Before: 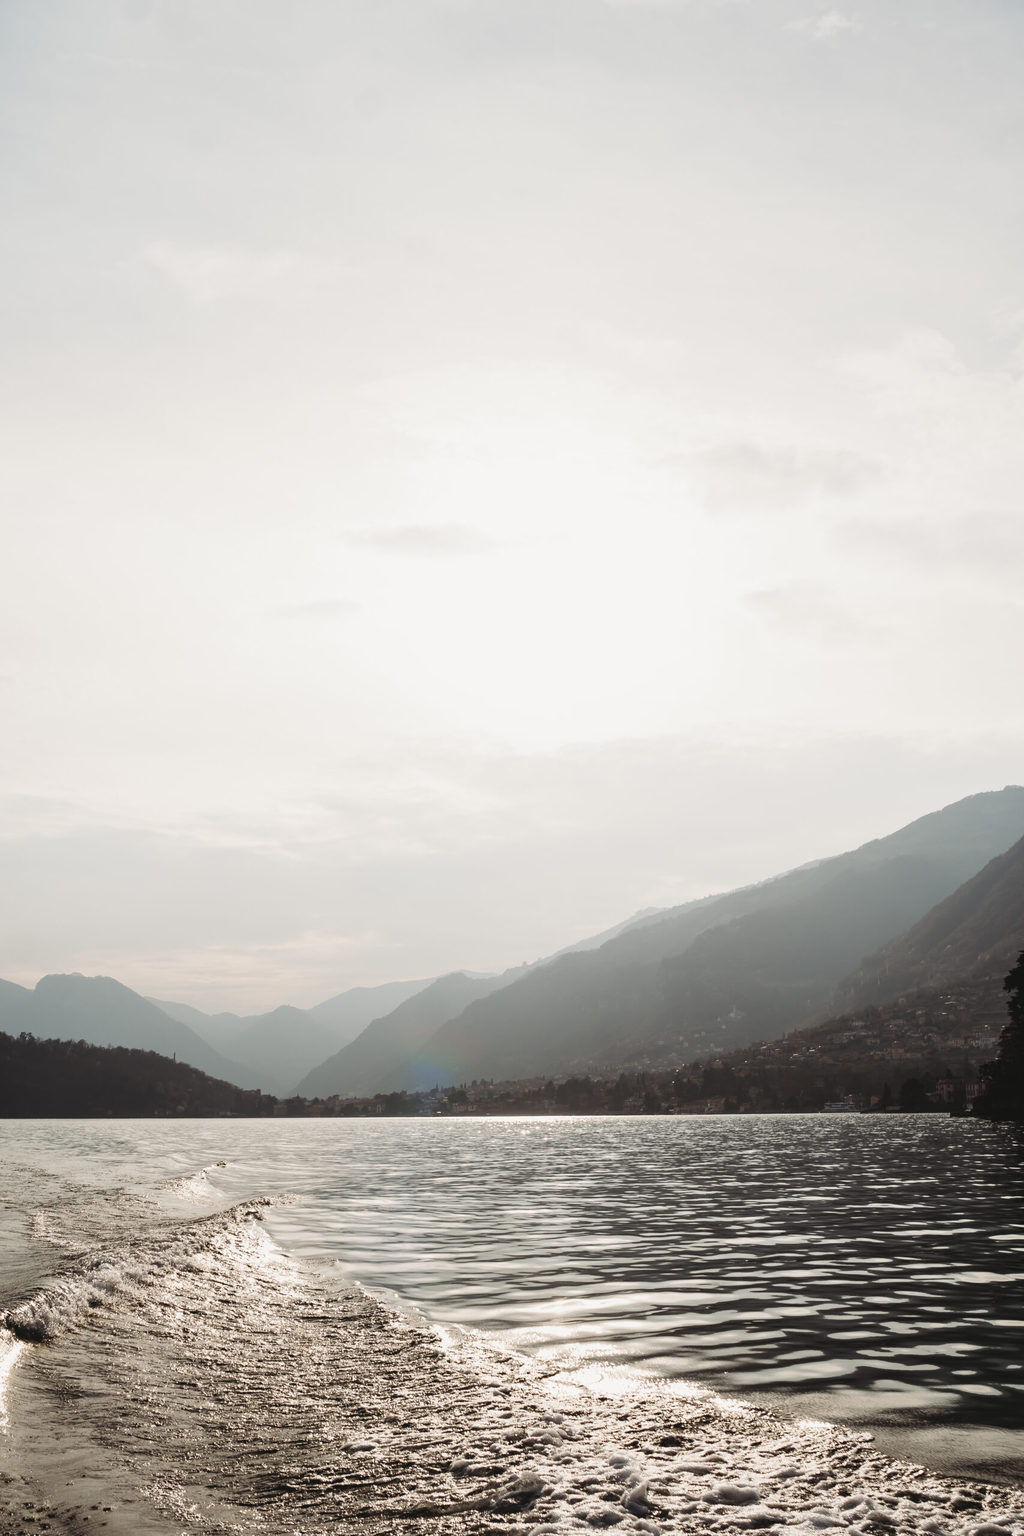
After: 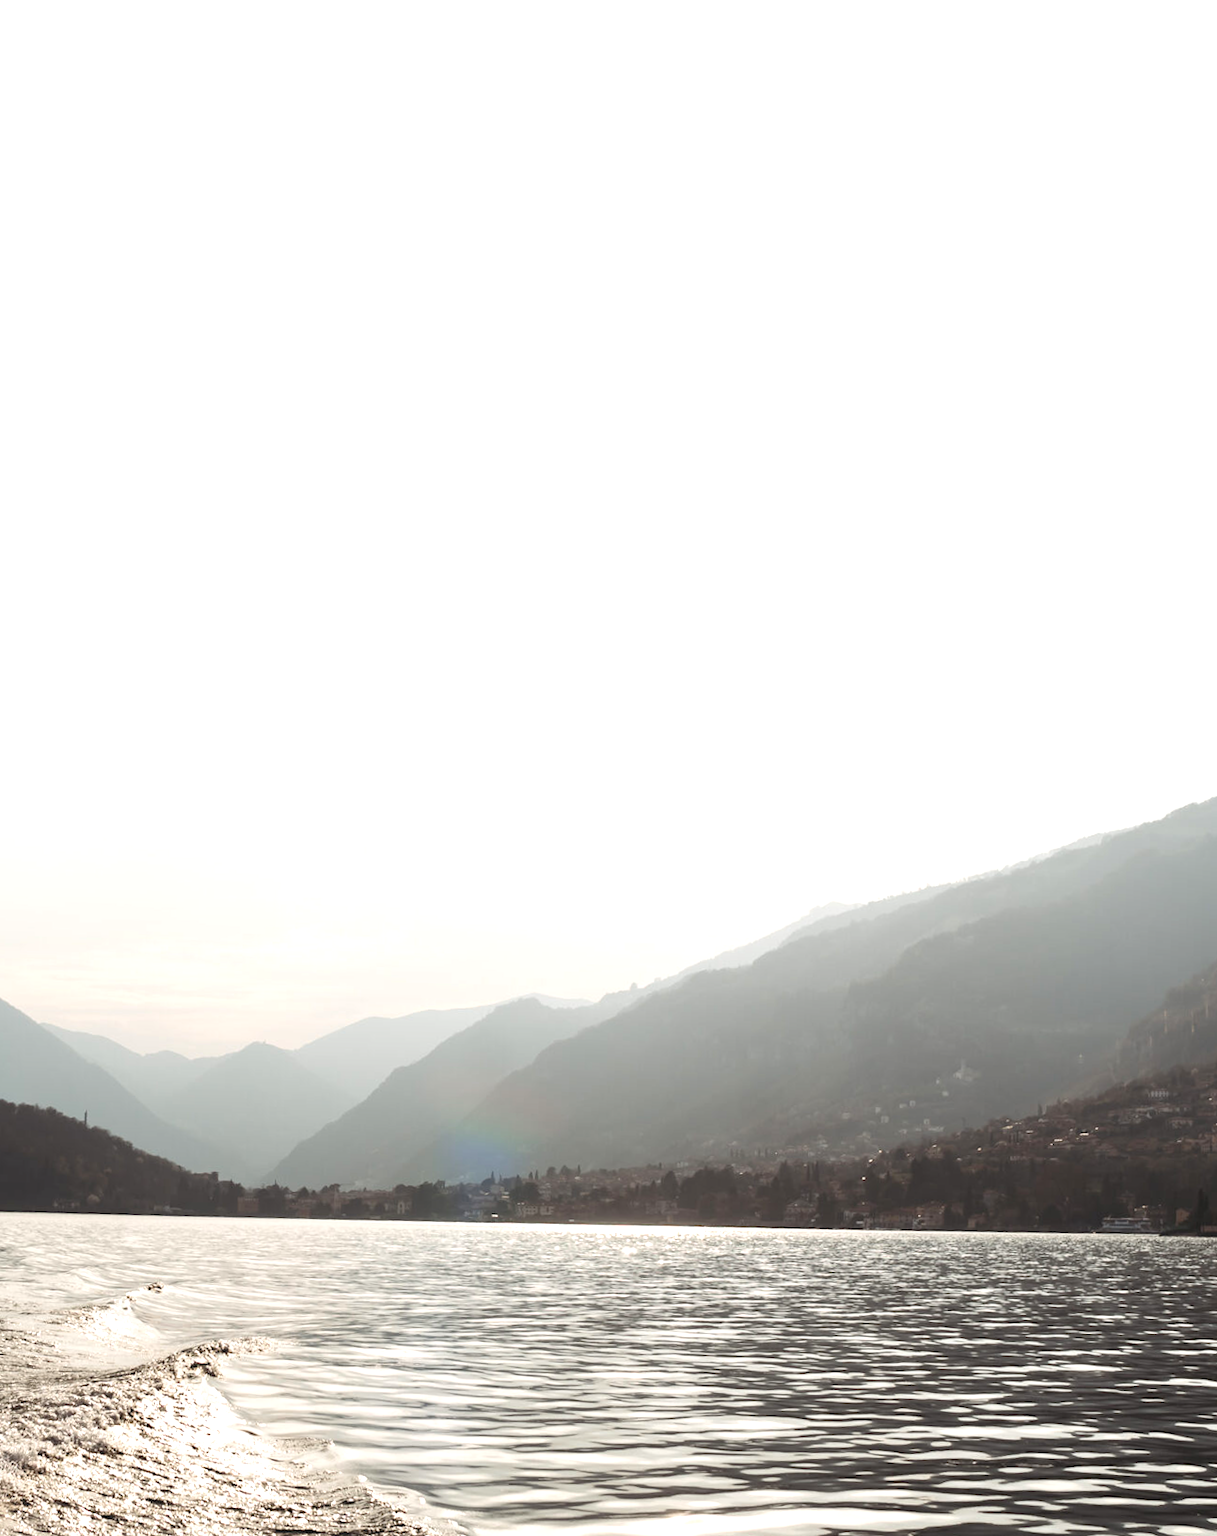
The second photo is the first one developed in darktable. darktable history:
rotate and perspective: rotation -2.22°, lens shift (horizontal) -0.022, automatic cropping off
crop and rotate: angle -3.37°, left 9.79%, top 20.73%, right 12.42%, bottom 11.82%
exposure: black level correction 0, exposure 0.6 EV, compensate exposure bias true, compensate highlight preservation false
